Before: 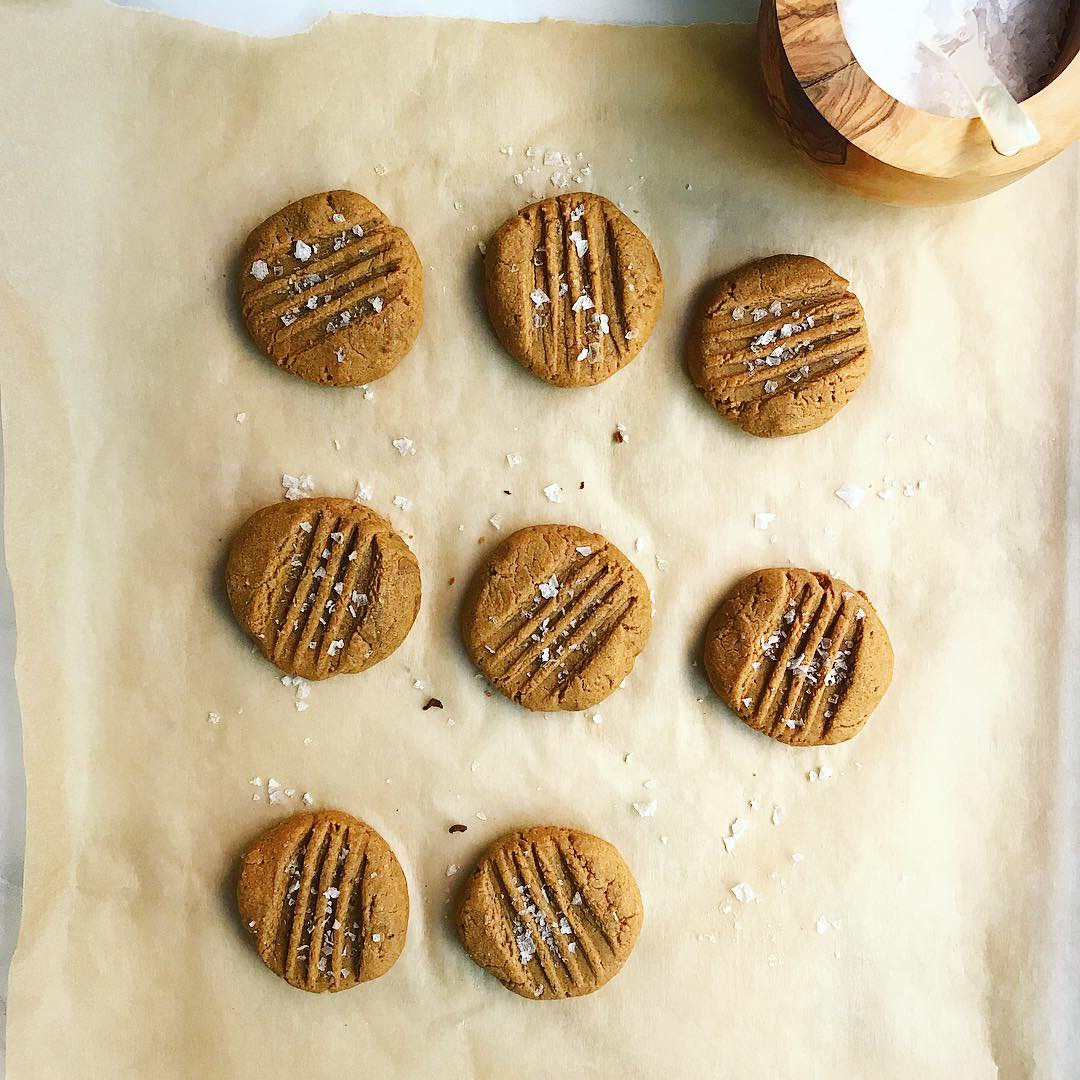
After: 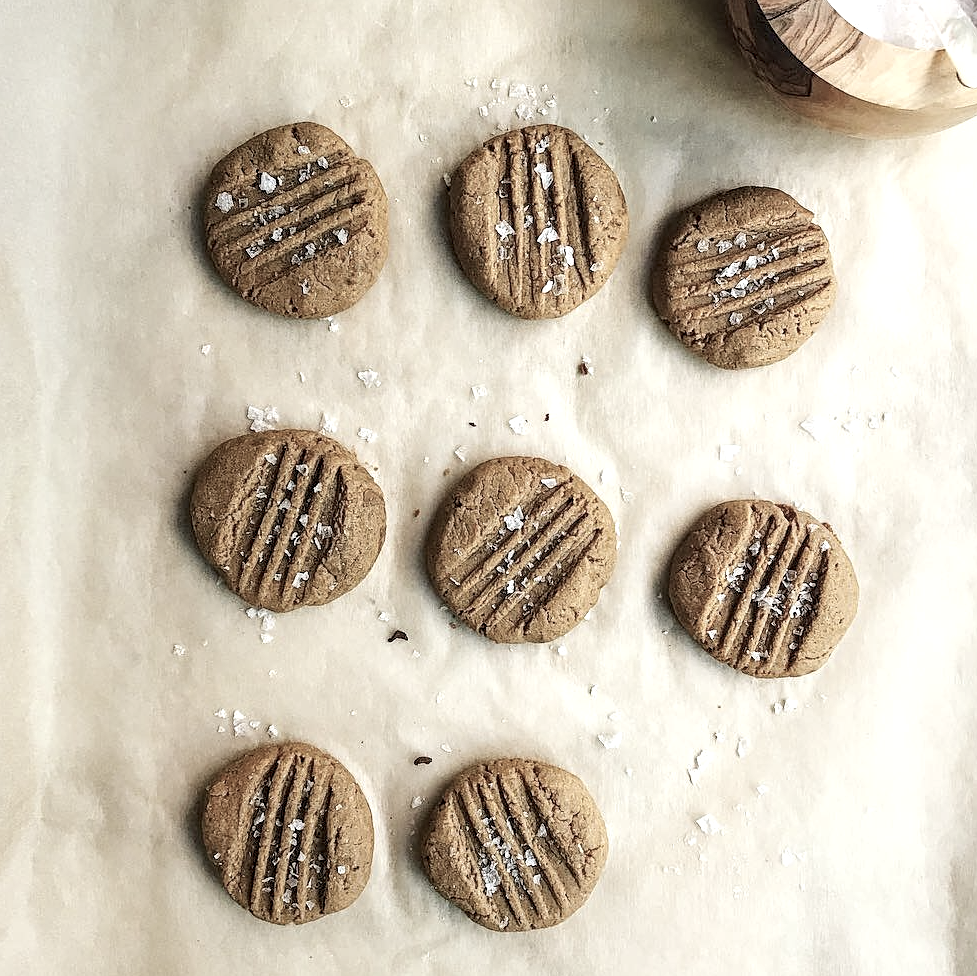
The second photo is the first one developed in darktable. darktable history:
sharpen: amount 0.208
local contrast: highlights 60%, shadows 64%, detail 160%
contrast brightness saturation: brightness 0.188, saturation -0.498
crop: left 3.263%, top 6.364%, right 6.239%, bottom 3.215%
